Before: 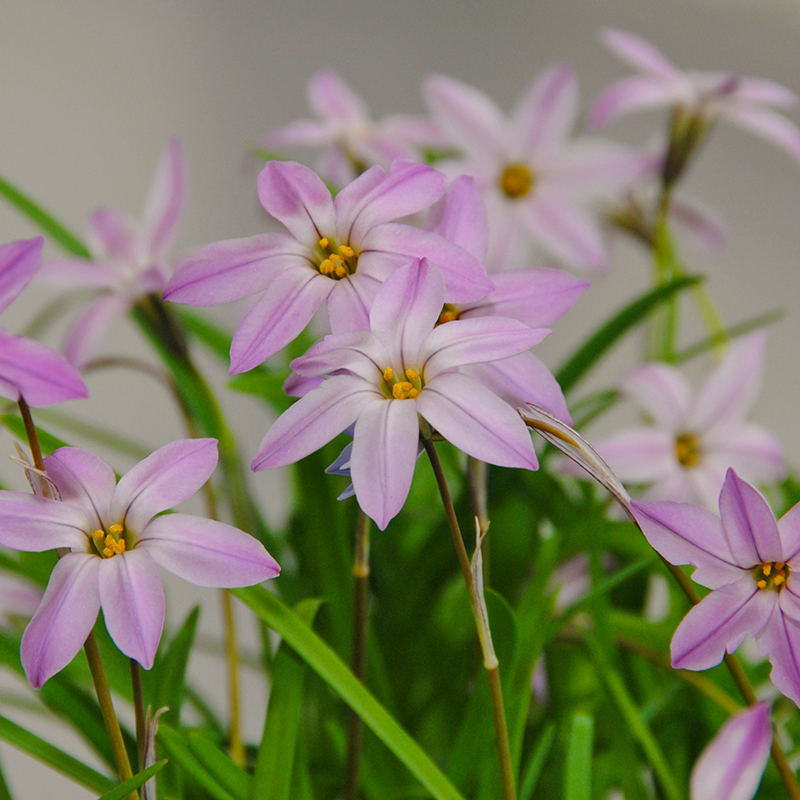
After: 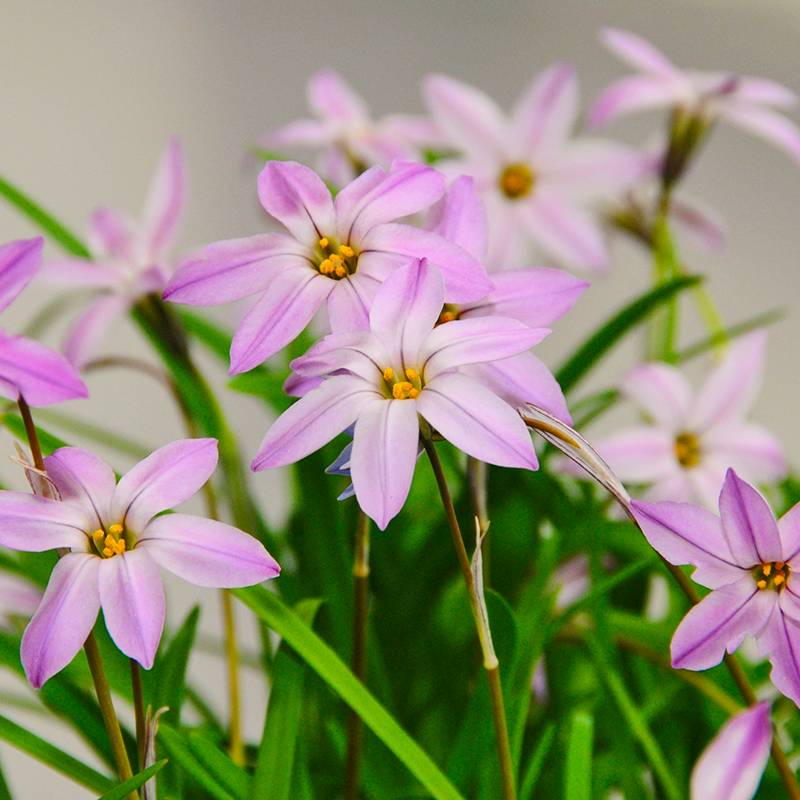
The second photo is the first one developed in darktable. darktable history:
contrast brightness saturation: contrast 0.23, brightness 0.101, saturation 0.293
